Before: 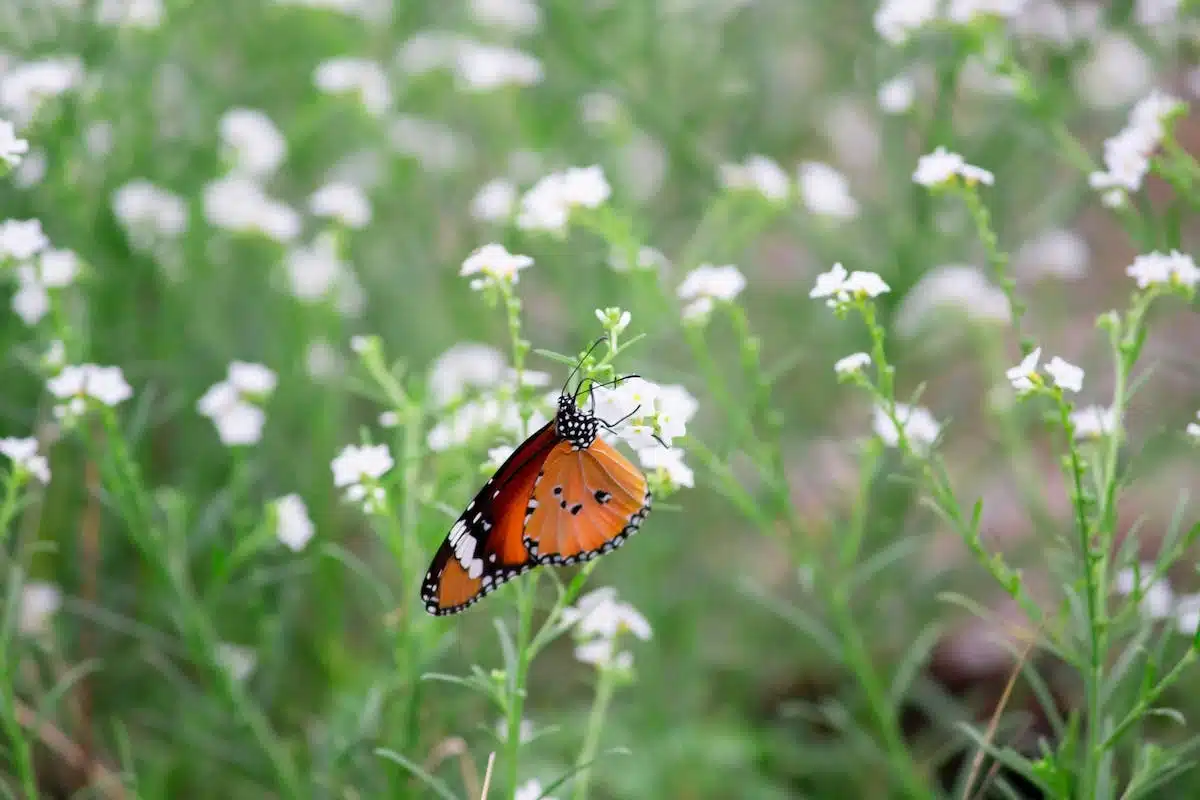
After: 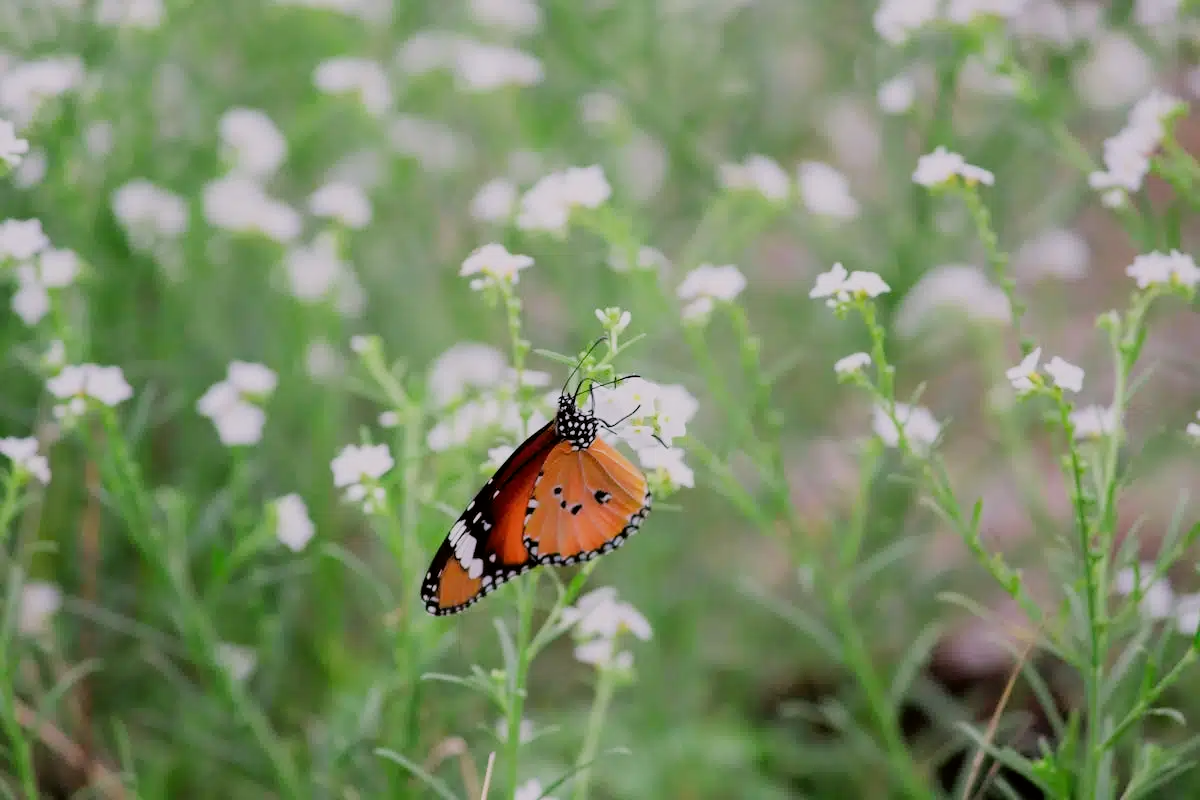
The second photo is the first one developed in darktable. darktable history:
filmic rgb: black relative exposure -7.65 EV, white relative exposure 4.56 EV, hardness 3.61
color correction: highlights a* 3.12, highlights b* -1.55, shadows a* -0.101, shadows b* 2.52, saturation 0.98
